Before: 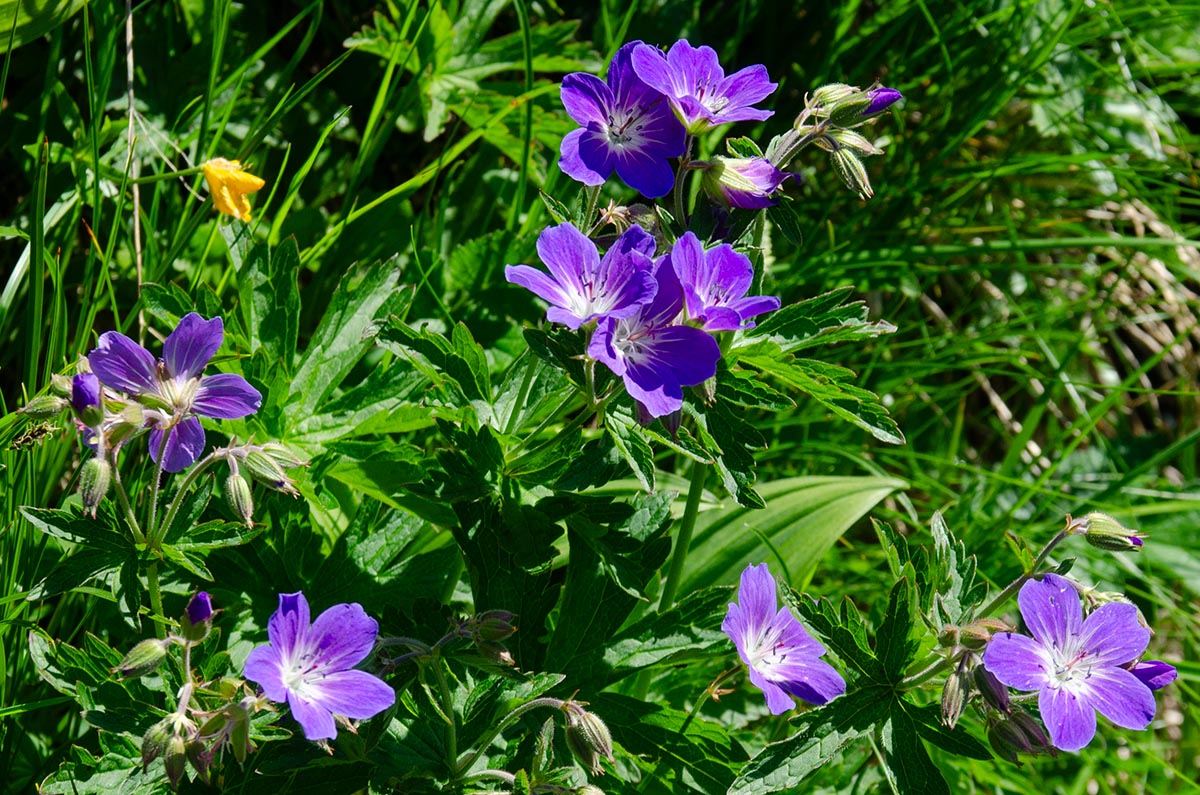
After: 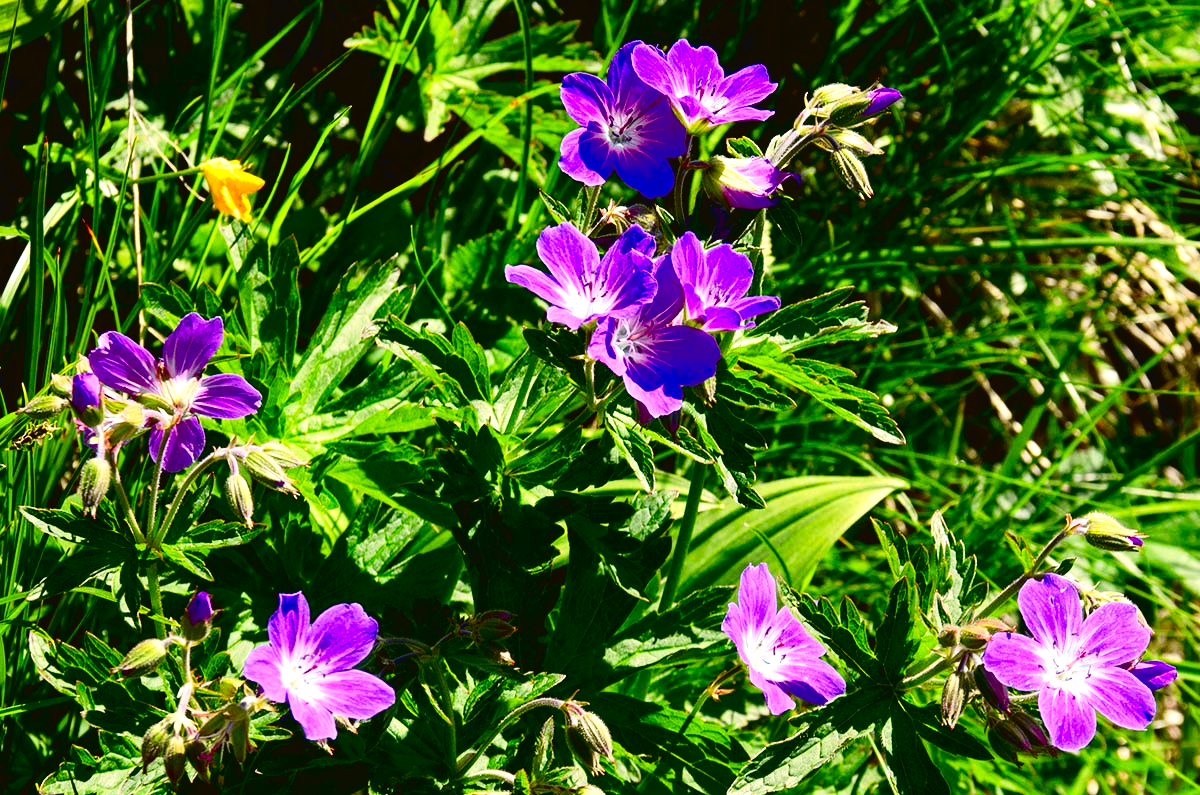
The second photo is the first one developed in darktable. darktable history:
exposure: black level correction 0.012, exposure 0.703 EV, compensate highlight preservation false
contrast brightness saturation: contrast 0.12, brightness -0.119, saturation 0.197
tone curve: curves: ch0 [(0, 0.036) (0.119, 0.115) (0.466, 0.498) (0.715, 0.767) (0.817, 0.865) (1, 0.998)]; ch1 [(0, 0) (0.377, 0.424) (0.442, 0.491) (0.487, 0.502) (0.514, 0.512) (0.536, 0.577) (0.66, 0.724) (1, 1)]; ch2 [(0, 0) (0.38, 0.405) (0.463, 0.443) (0.492, 0.486) (0.526, 0.541) (0.578, 0.598) (1, 1)], color space Lab, independent channels, preserve colors none
